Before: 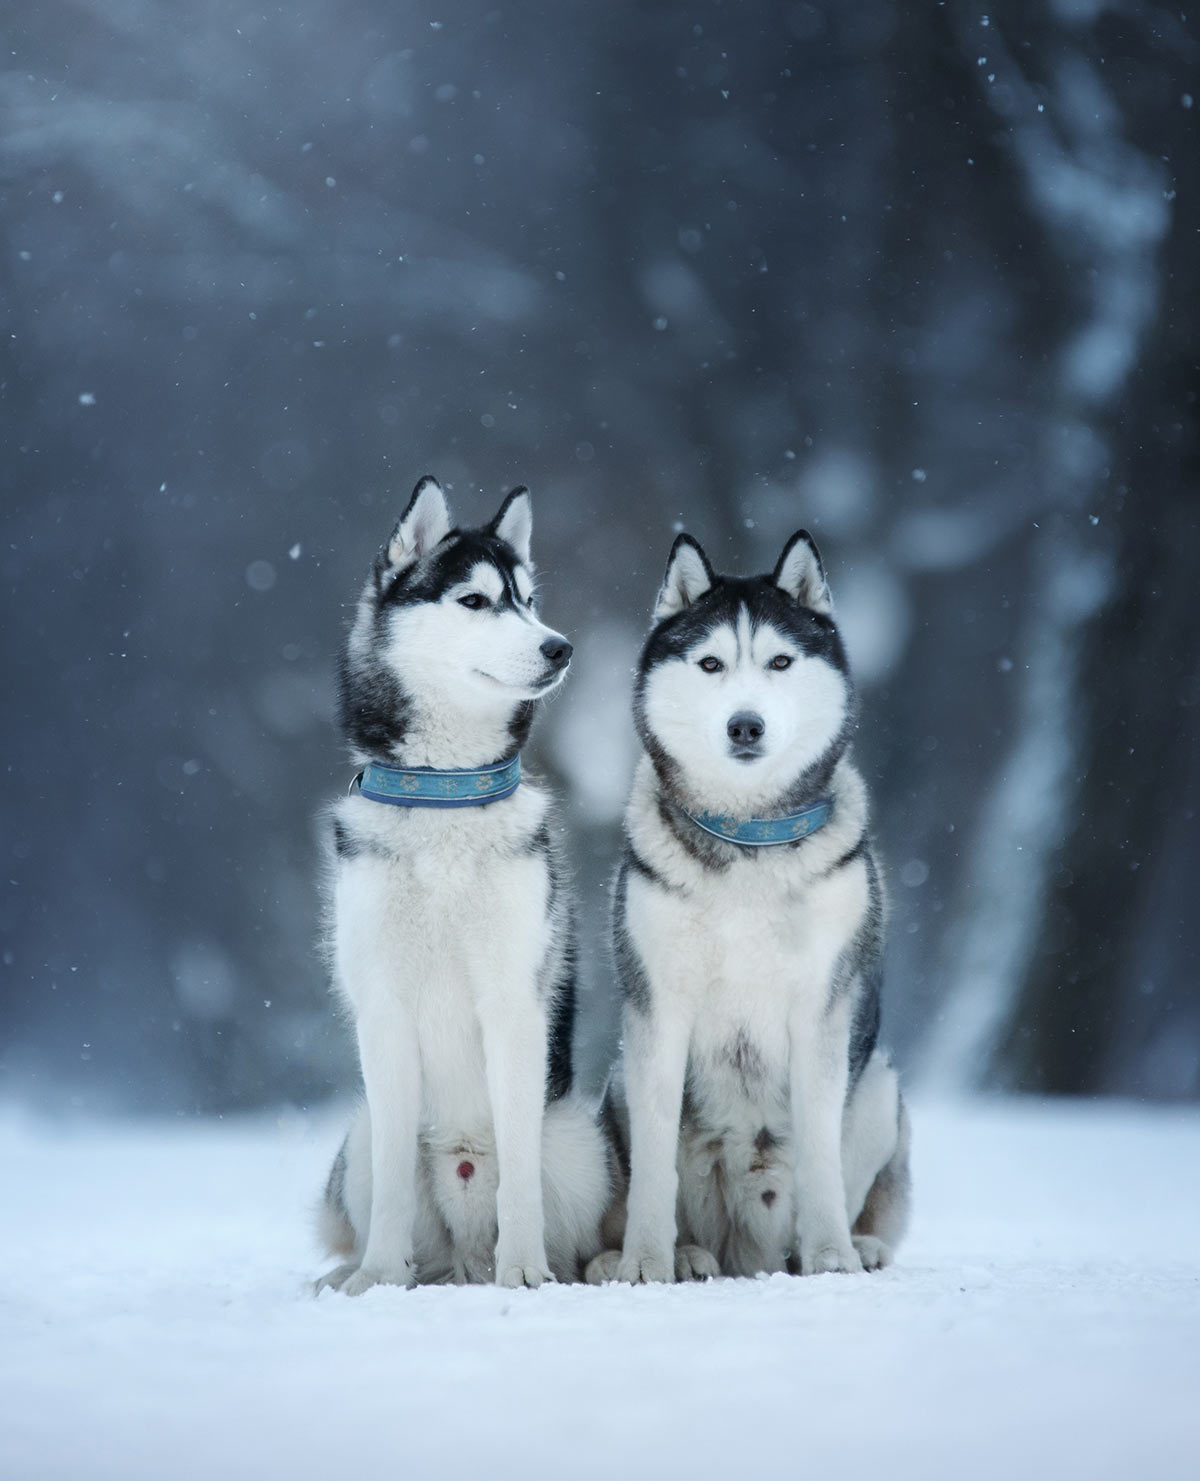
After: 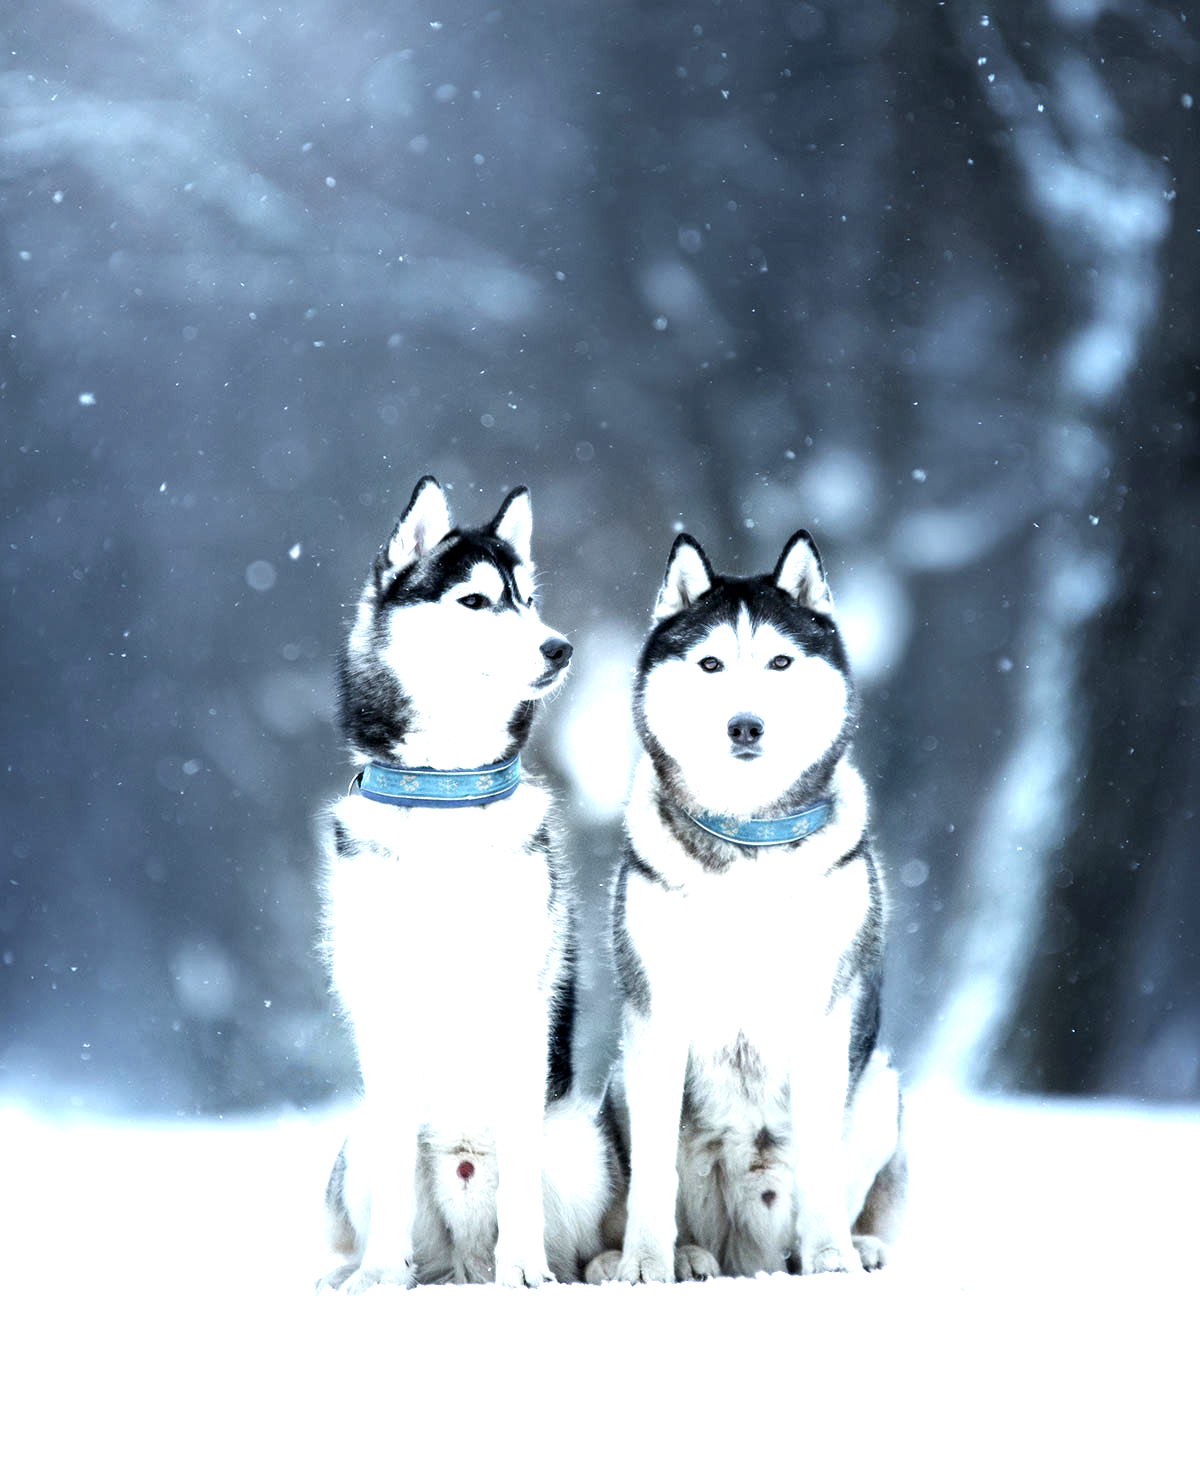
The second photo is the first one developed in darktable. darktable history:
exposure: exposure 1 EV, compensate highlight preservation false
local contrast: highlights 185%, shadows 136%, detail 138%, midtone range 0.259
